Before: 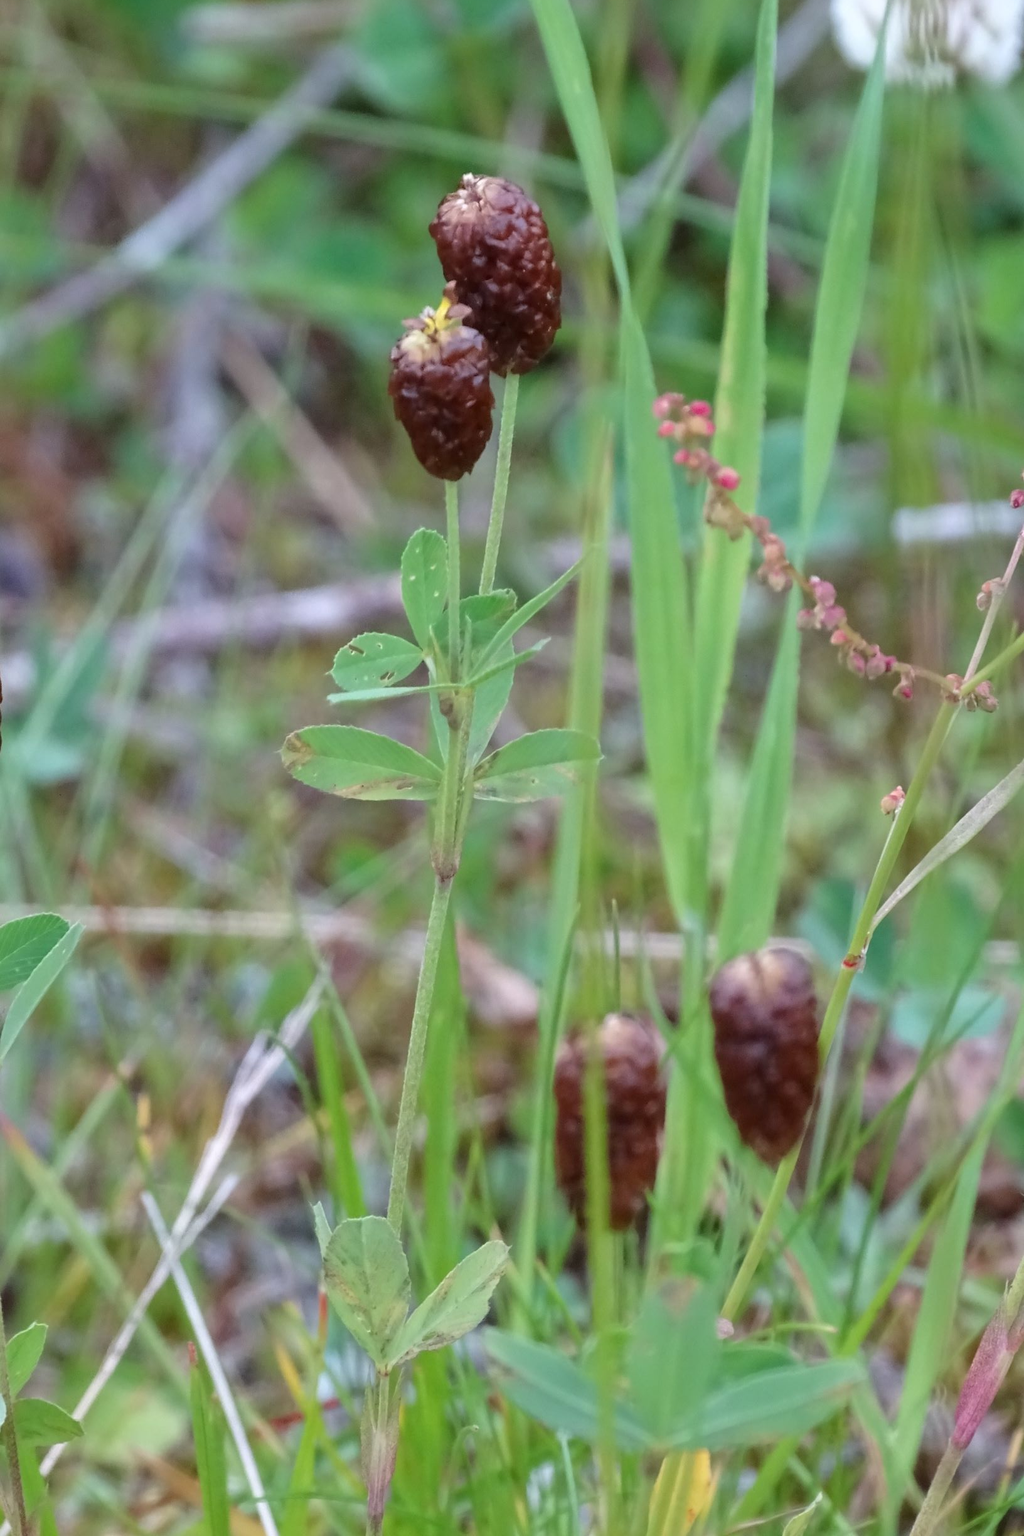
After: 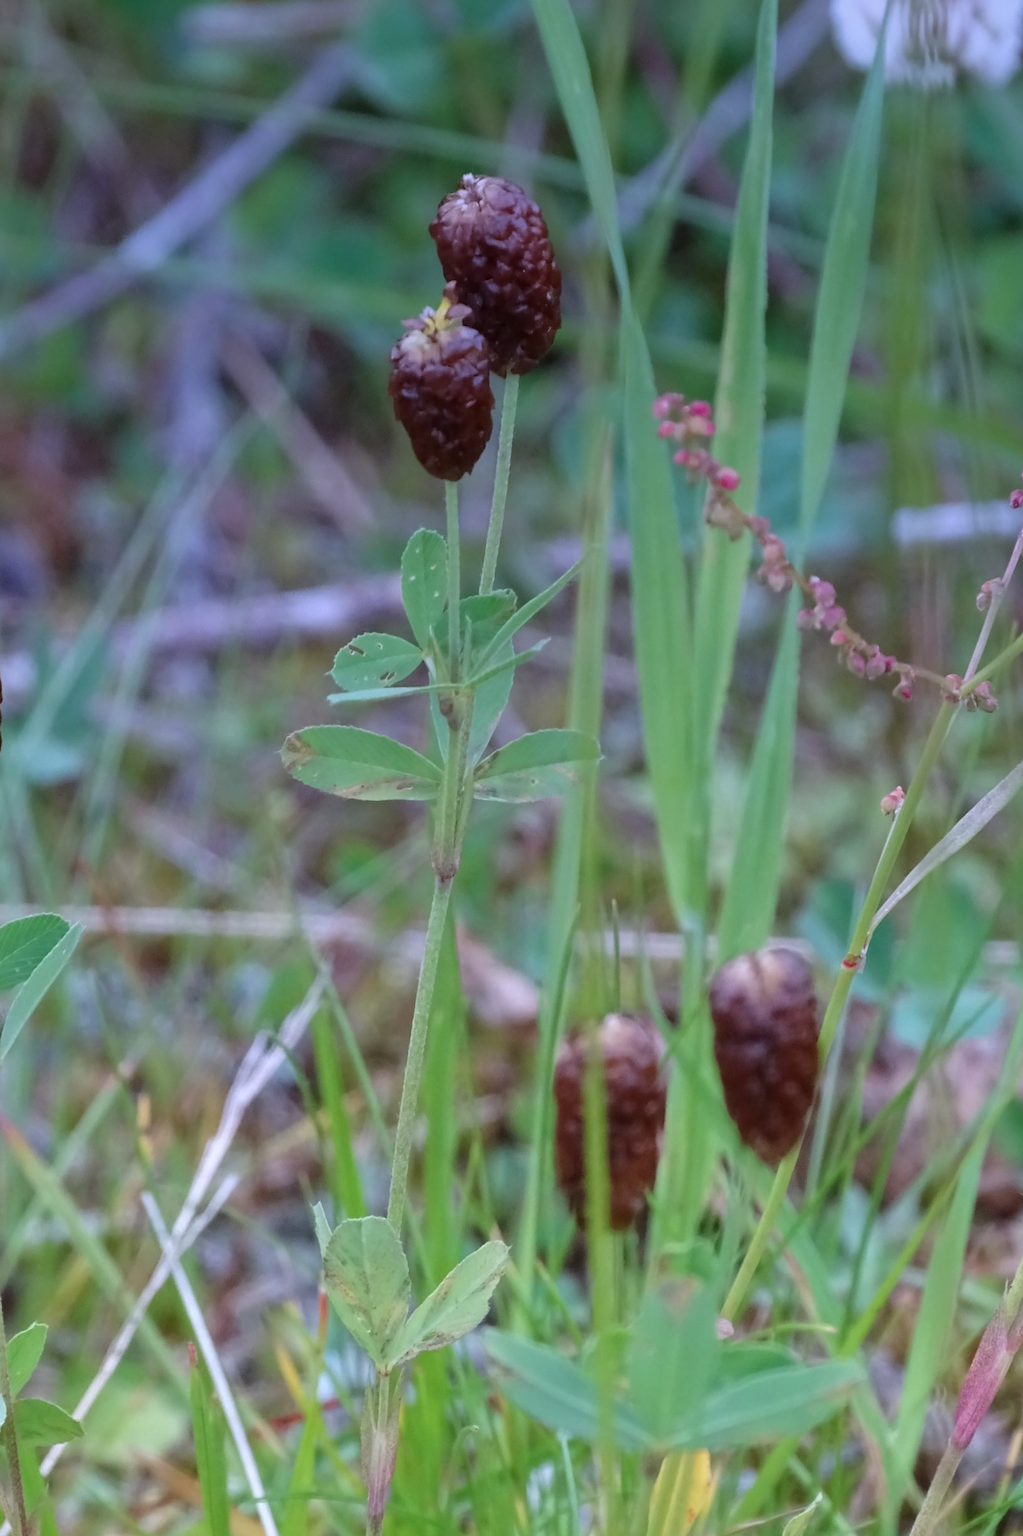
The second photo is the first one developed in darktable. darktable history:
graduated density: hue 238.83°, saturation 50%
color calibration: illuminant as shot in camera, x 0.358, y 0.373, temperature 4628.91 K
